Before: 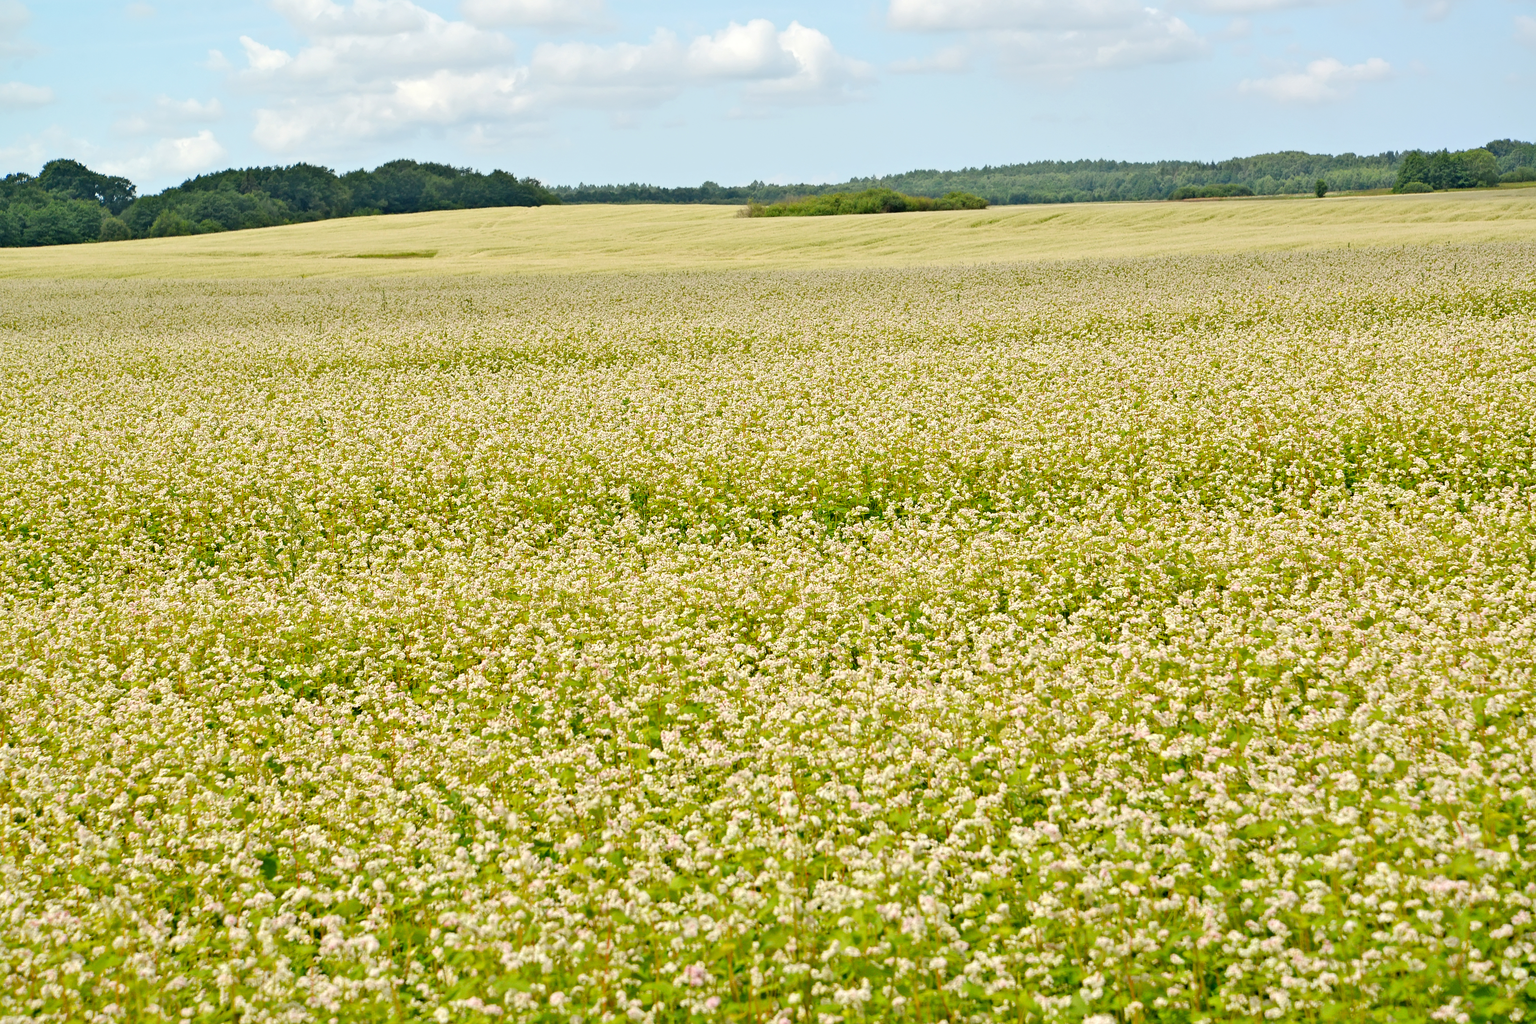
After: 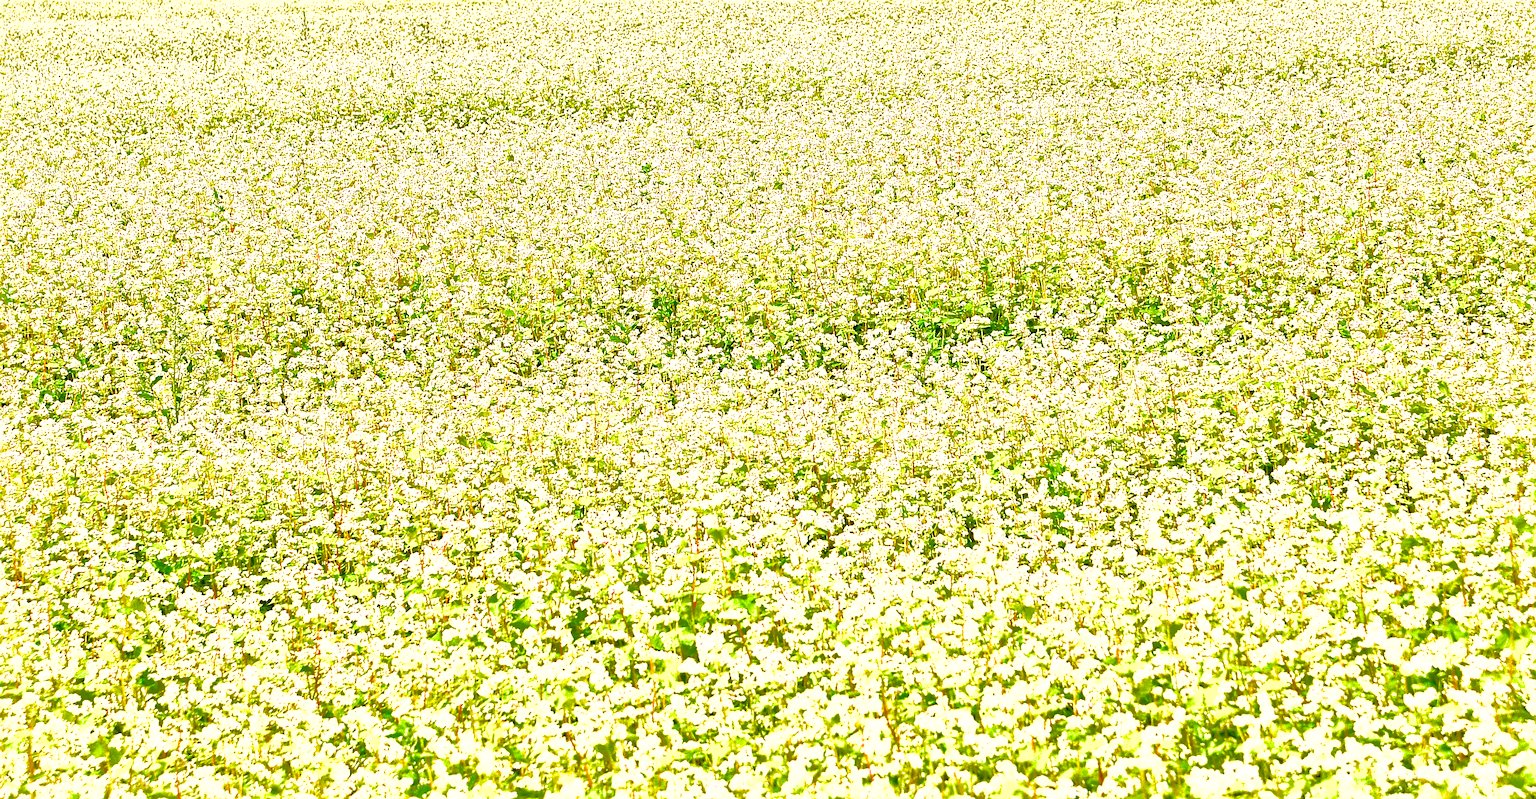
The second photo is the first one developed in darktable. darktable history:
local contrast: mode bilateral grid, contrast 20, coarseness 50, detail 148%, midtone range 0.2
crop: left 10.978%, top 27.608%, right 18.234%, bottom 17.143%
sharpen: on, module defaults
shadows and highlights: on, module defaults
exposure: black level correction 0, exposure 1.463 EV, compensate highlight preservation false
